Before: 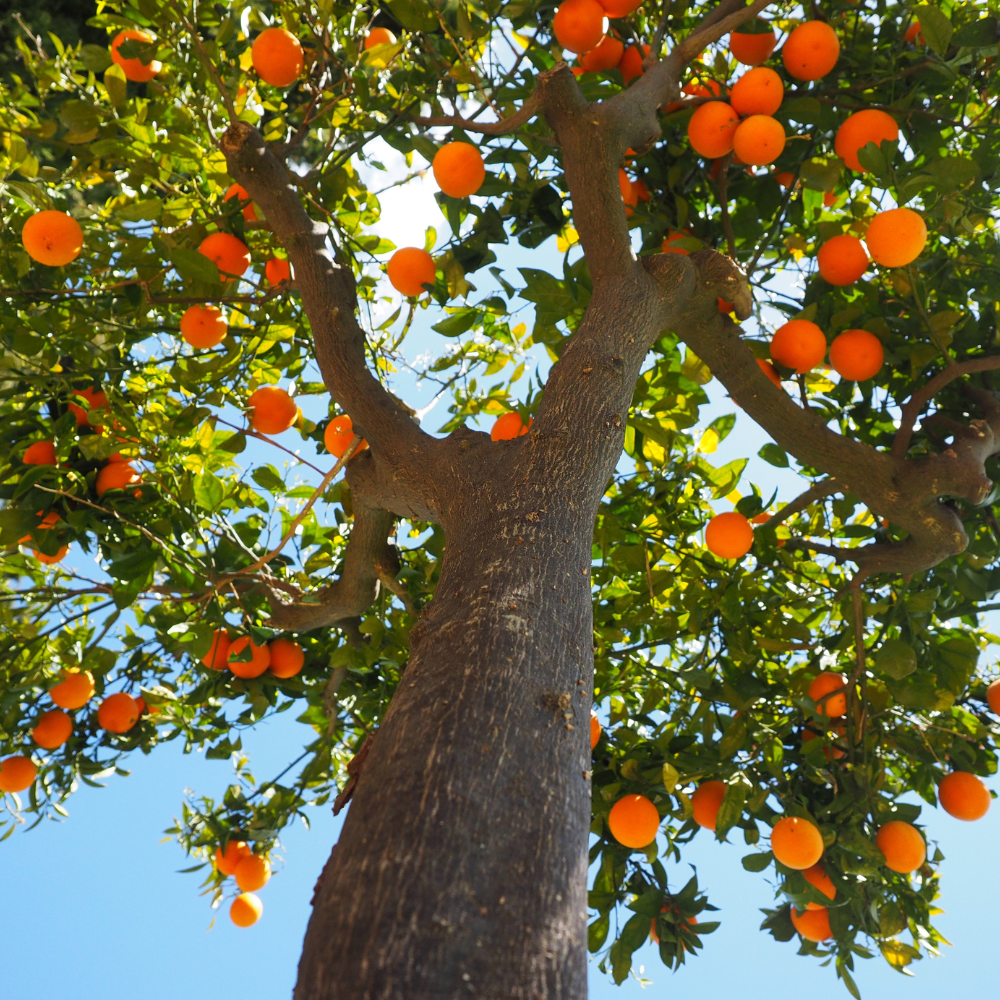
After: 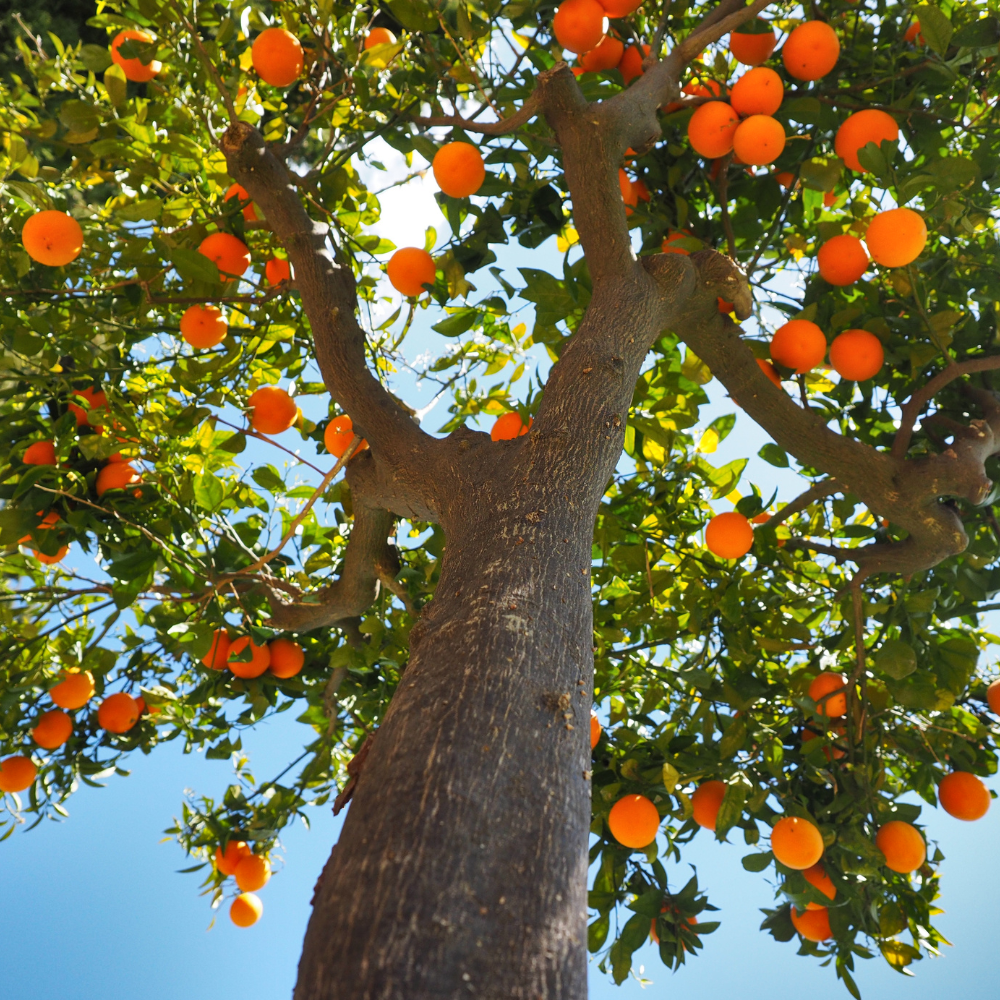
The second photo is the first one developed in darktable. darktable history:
shadows and highlights: white point adjustment 0.1, highlights -70, soften with gaussian
exposure: compensate exposure bias true, compensate highlight preservation false
